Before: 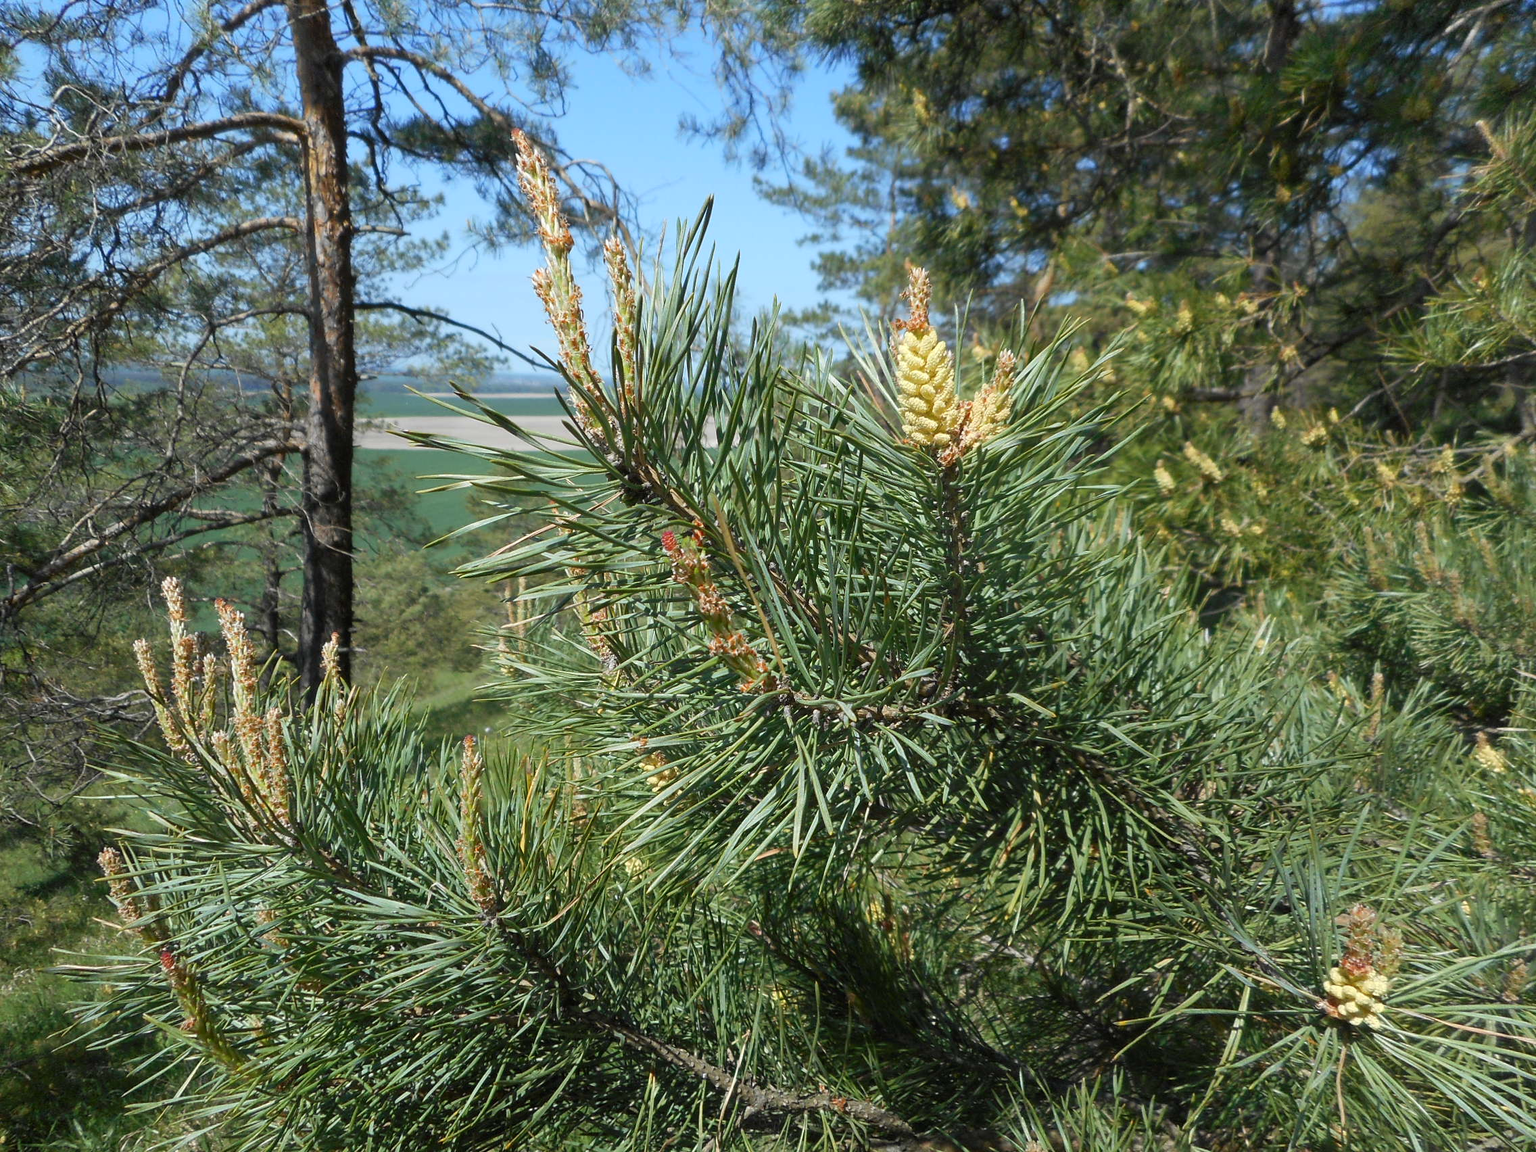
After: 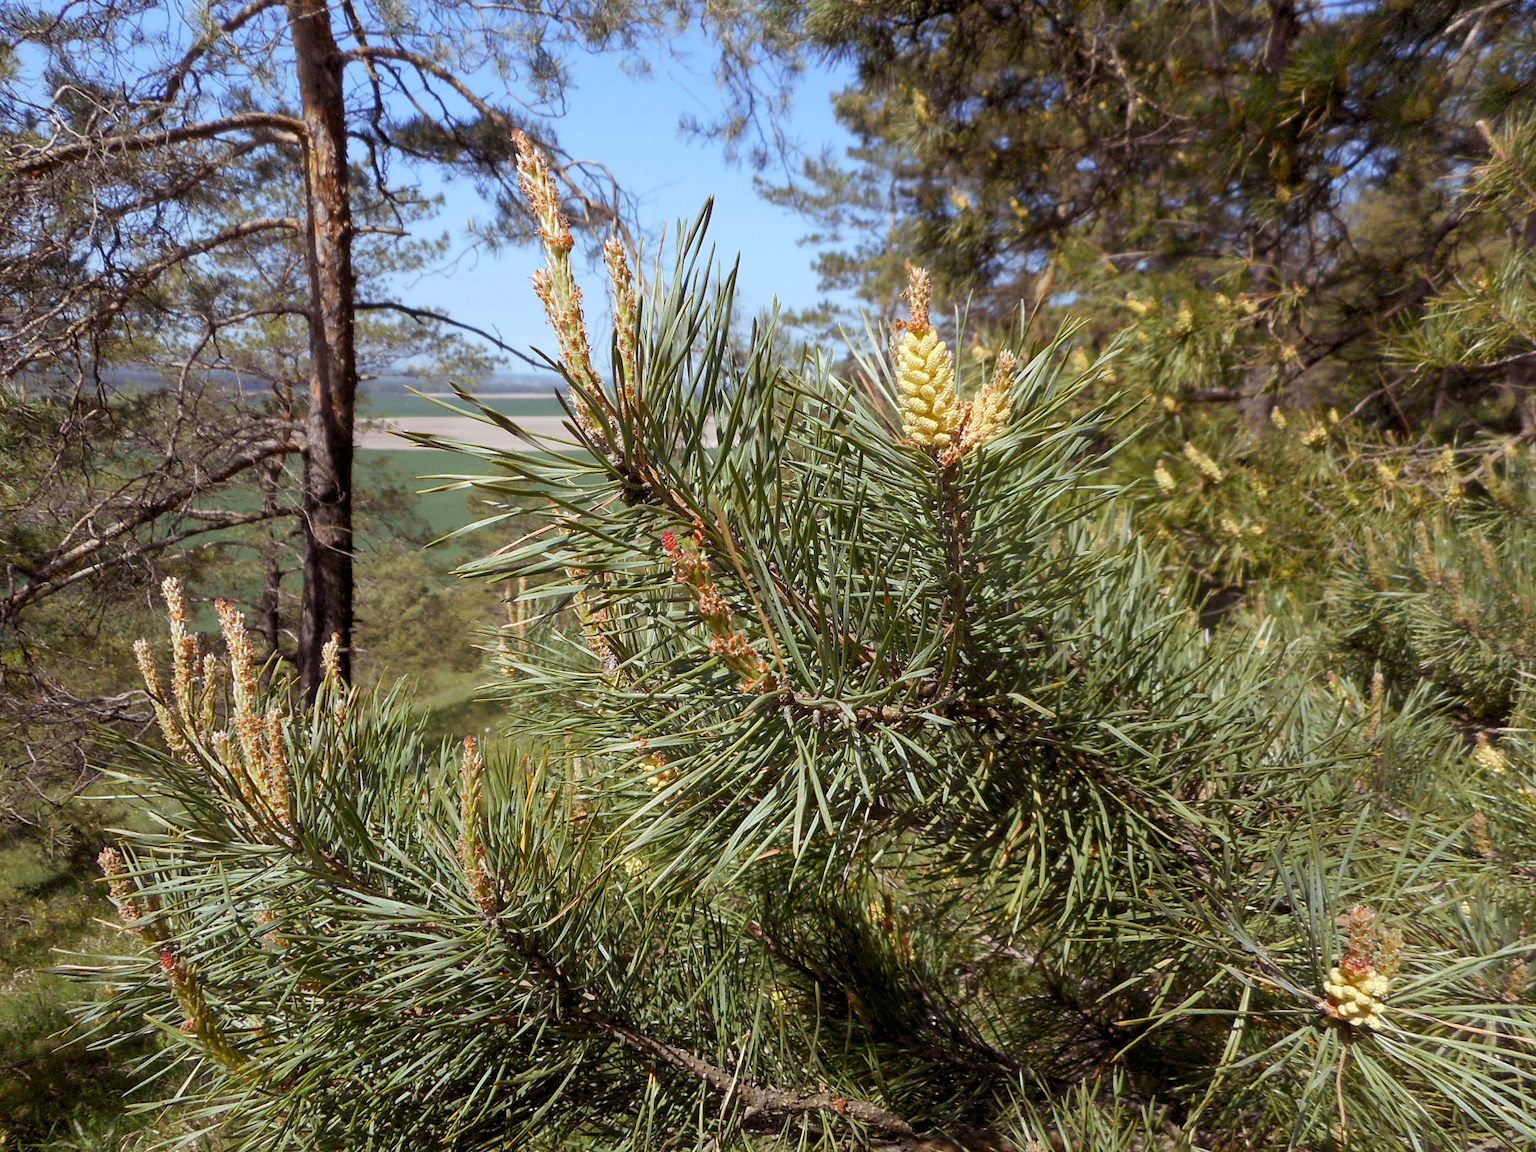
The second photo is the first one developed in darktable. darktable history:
rgb levels: mode RGB, independent channels, levels [[0, 0.474, 1], [0, 0.5, 1], [0, 0.5, 1]]
exposure: black level correction 0.005, exposure 0.001 EV, compensate highlight preservation false
